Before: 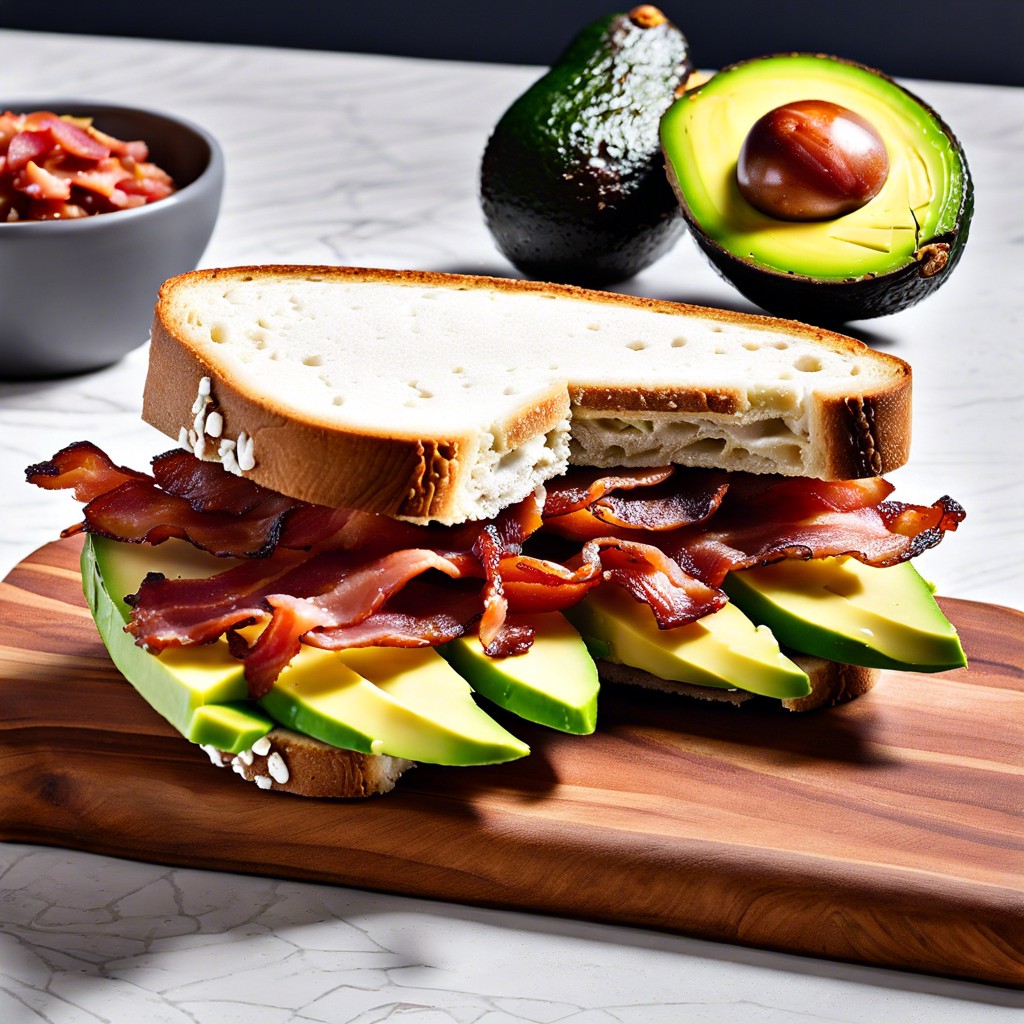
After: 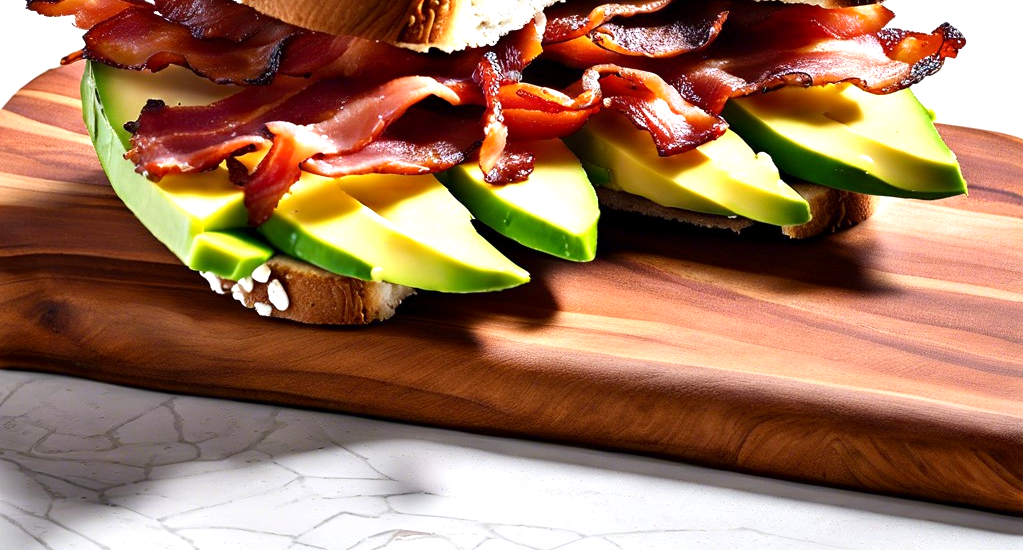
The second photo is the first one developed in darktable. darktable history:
crop and rotate: top 46.237%
exposure: black level correction 0.001, exposure 0.5 EV, compensate exposure bias true, compensate highlight preservation false
